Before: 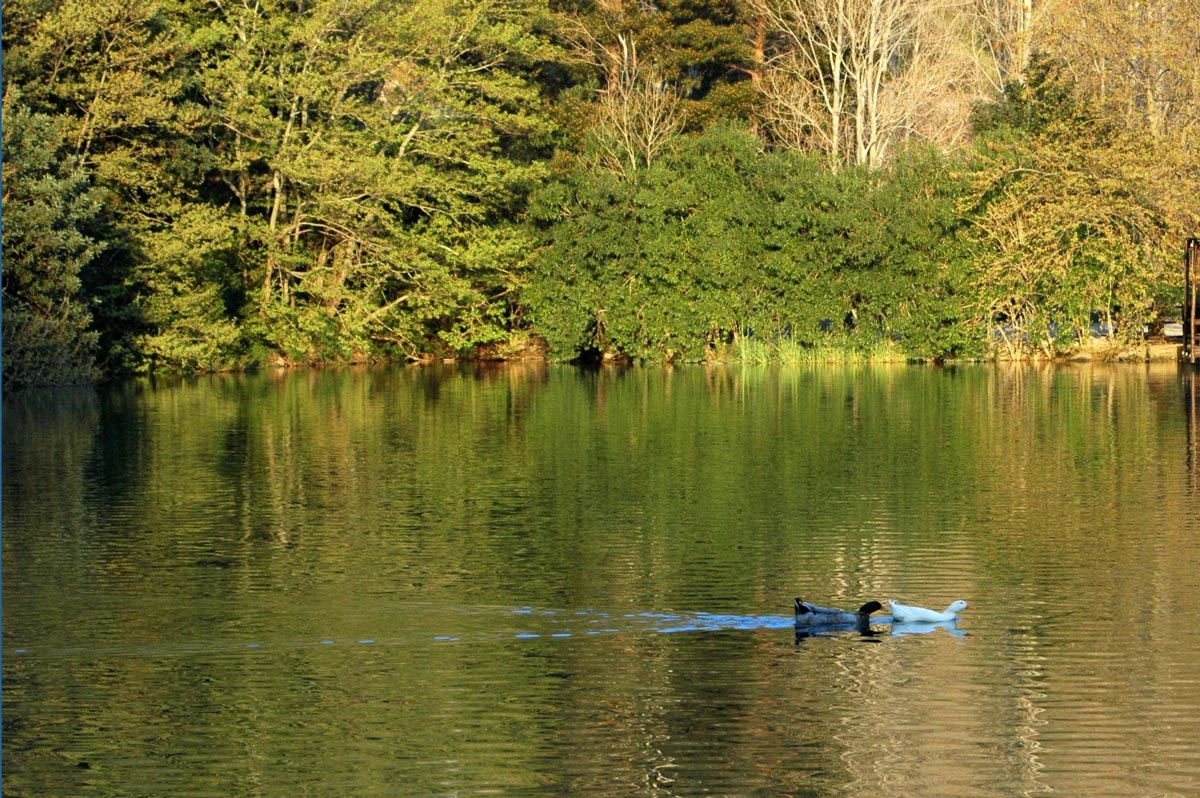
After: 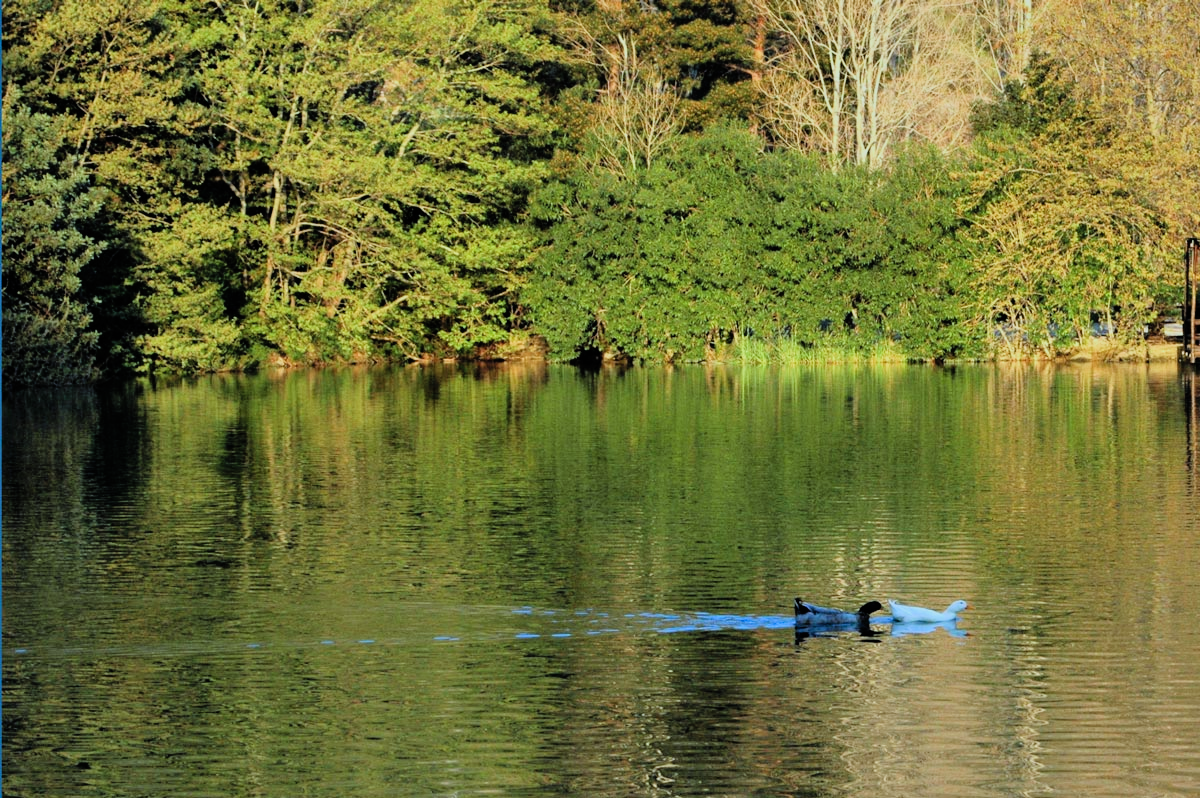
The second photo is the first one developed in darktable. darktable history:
contrast brightness saturation: contrast 0.03, brightness 0.06, saturation 0.13
color calibration: x 0.37, y 0.382, temperature 4313.32 K
shadows and highlights: shadows 43.71, white point adjustment -1.46, soften with gaussian
filmic rgb: black relative exposure -7.75 EV, white relative exposure 4.4 EV, threshold 3 EV, hardness 3.76, latitude 50%, contrast 1.1, color science v5 (2021), contrast in shadows safe, contrast in highlights safe, enable highlight reconstruction true
